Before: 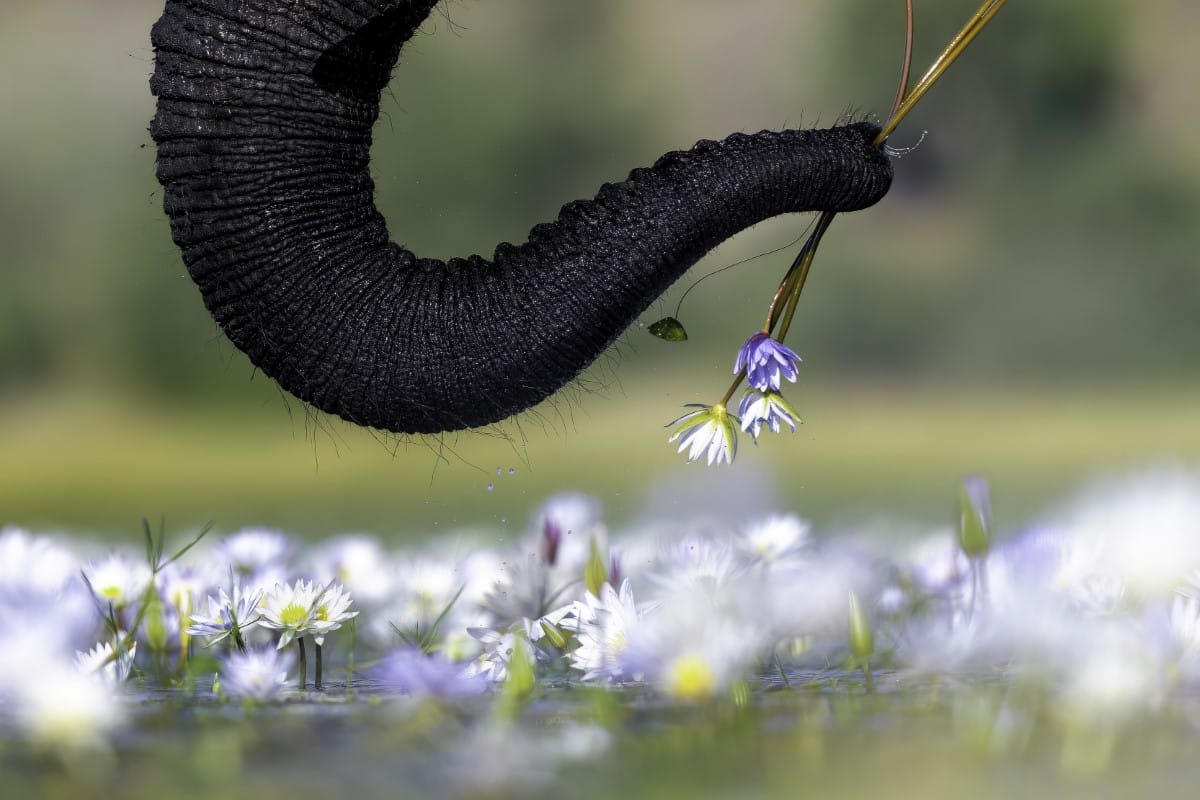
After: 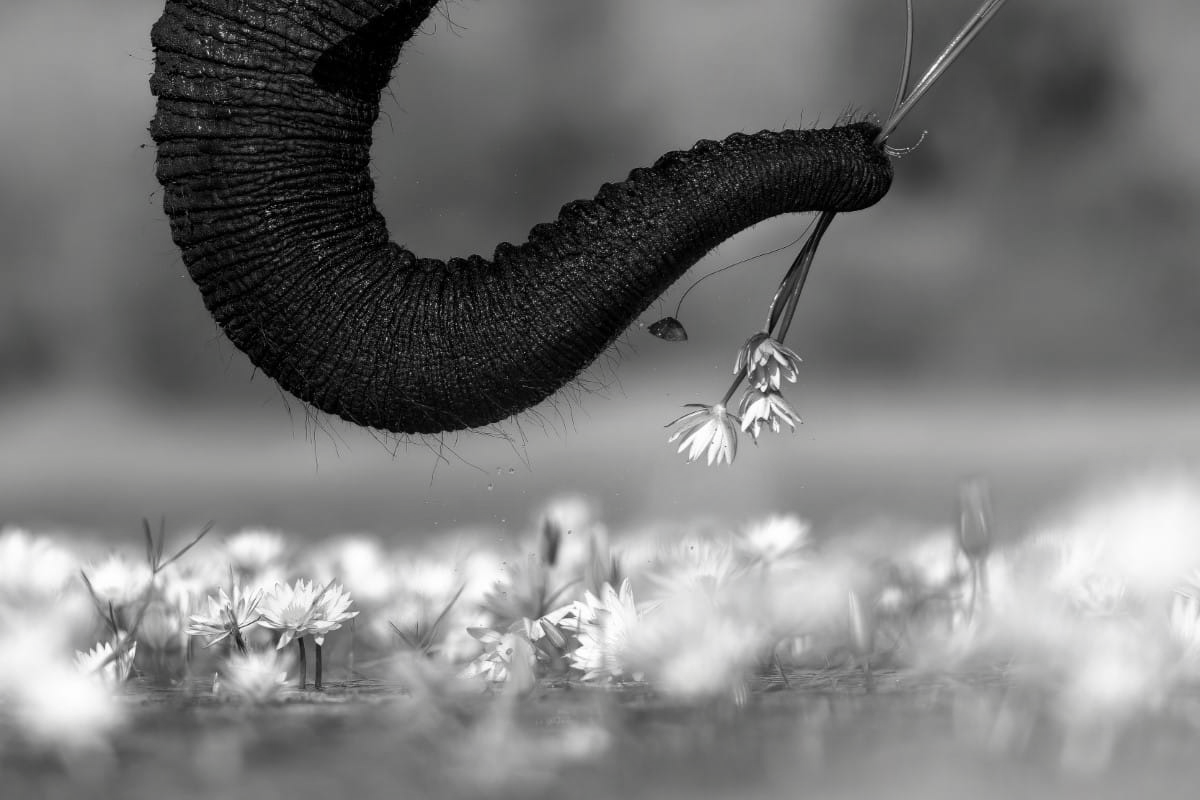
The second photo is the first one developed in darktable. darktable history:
contrast brightness saturation: saturation -0.99
